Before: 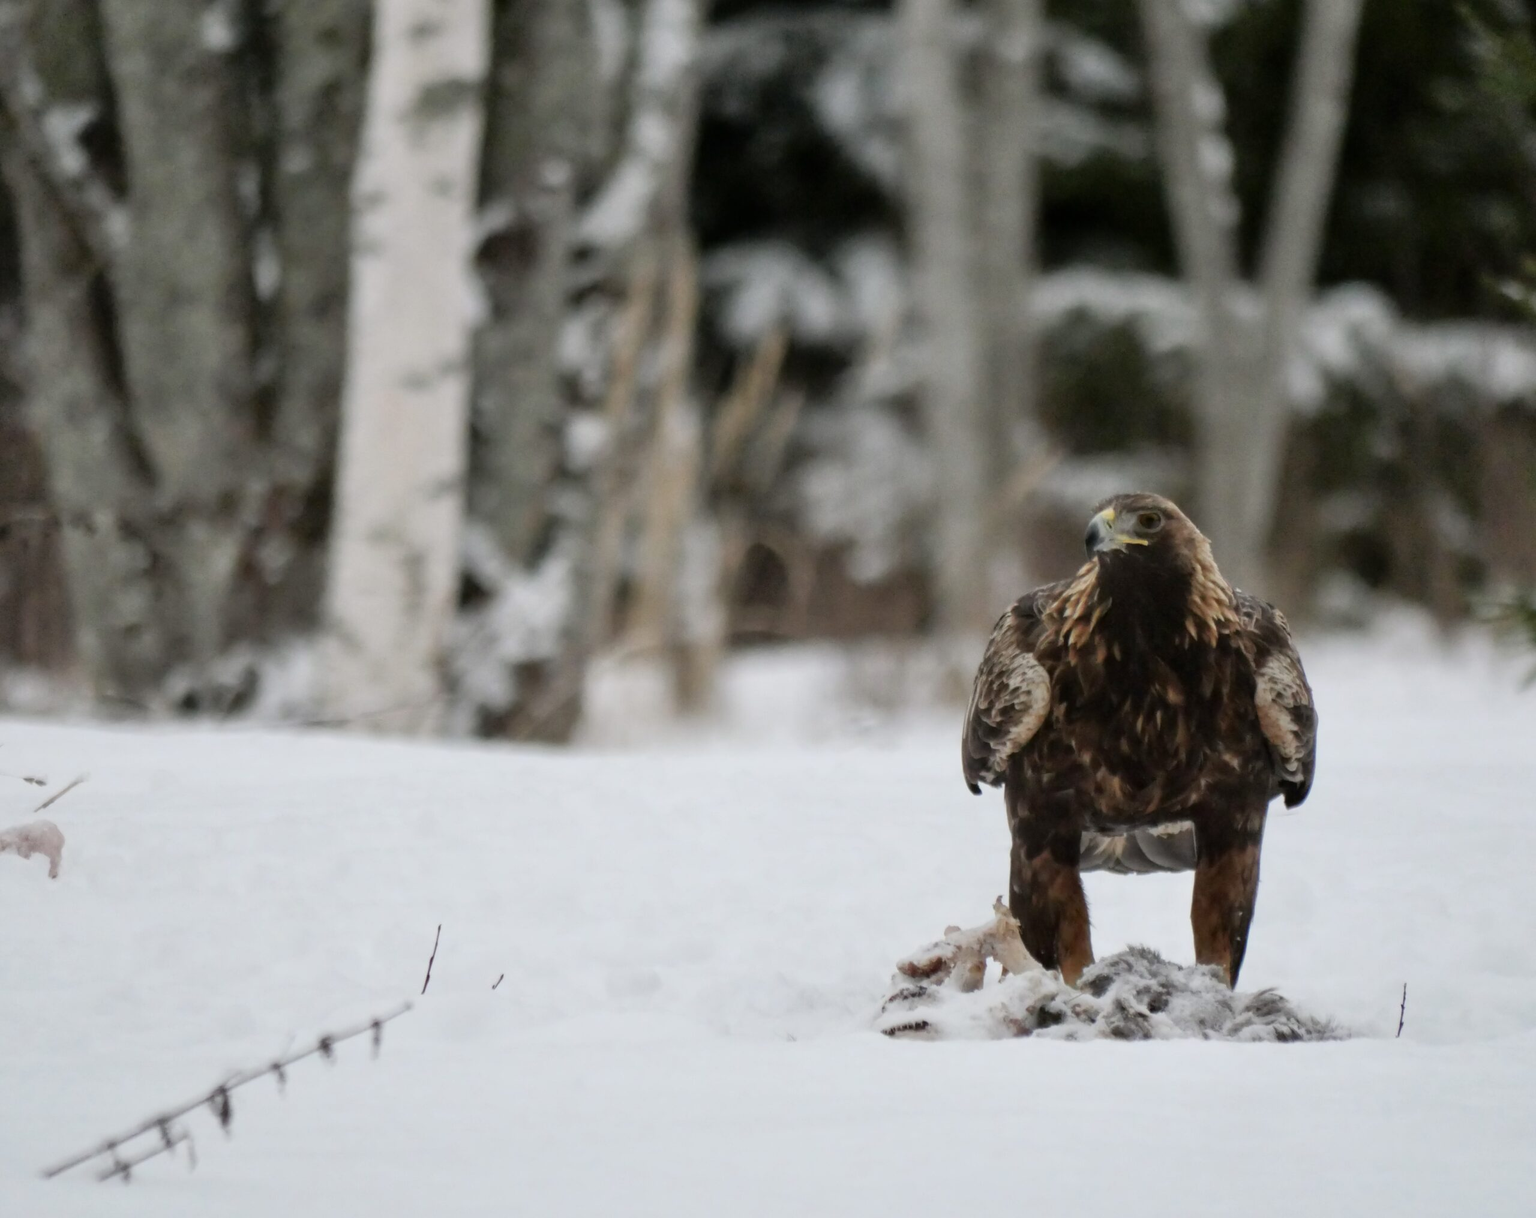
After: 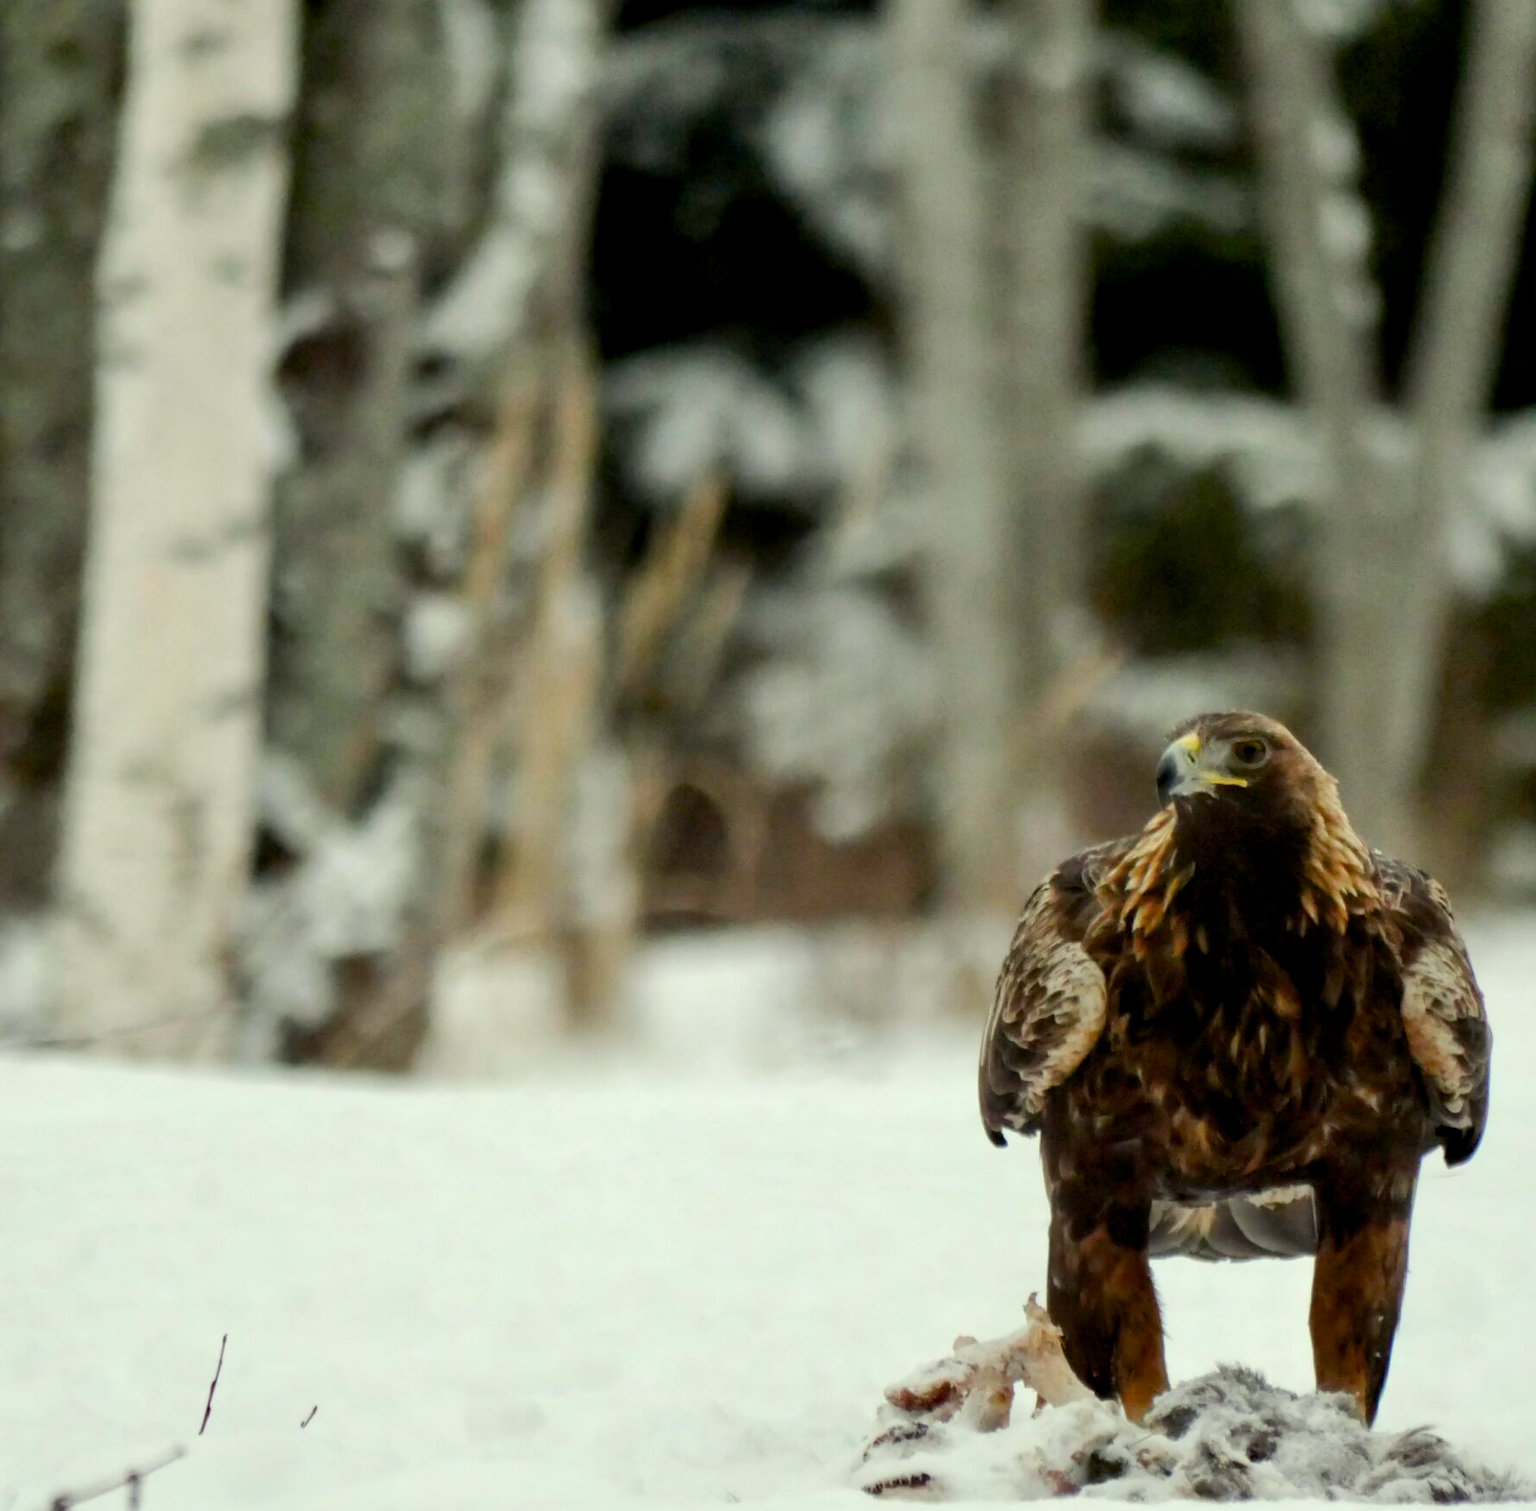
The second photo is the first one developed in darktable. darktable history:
color correction: highlights a* -5.94, highlights b* 11.19
color balance rgb: global offset › luminance -0.51%, perceptual saturation grading › global saturation 27.53%, perceptual saturation grading › highlights -25%, perceptual saturation grading › shadows 25%, perceptual brilliance grading › highlights 6.62%, perceptual brilliance grading › mid-tones 17.07%, perceptual brilliance grading › shadows -5.23%
crop: left 18.479%, right 12.2%, bottom 13.971%
